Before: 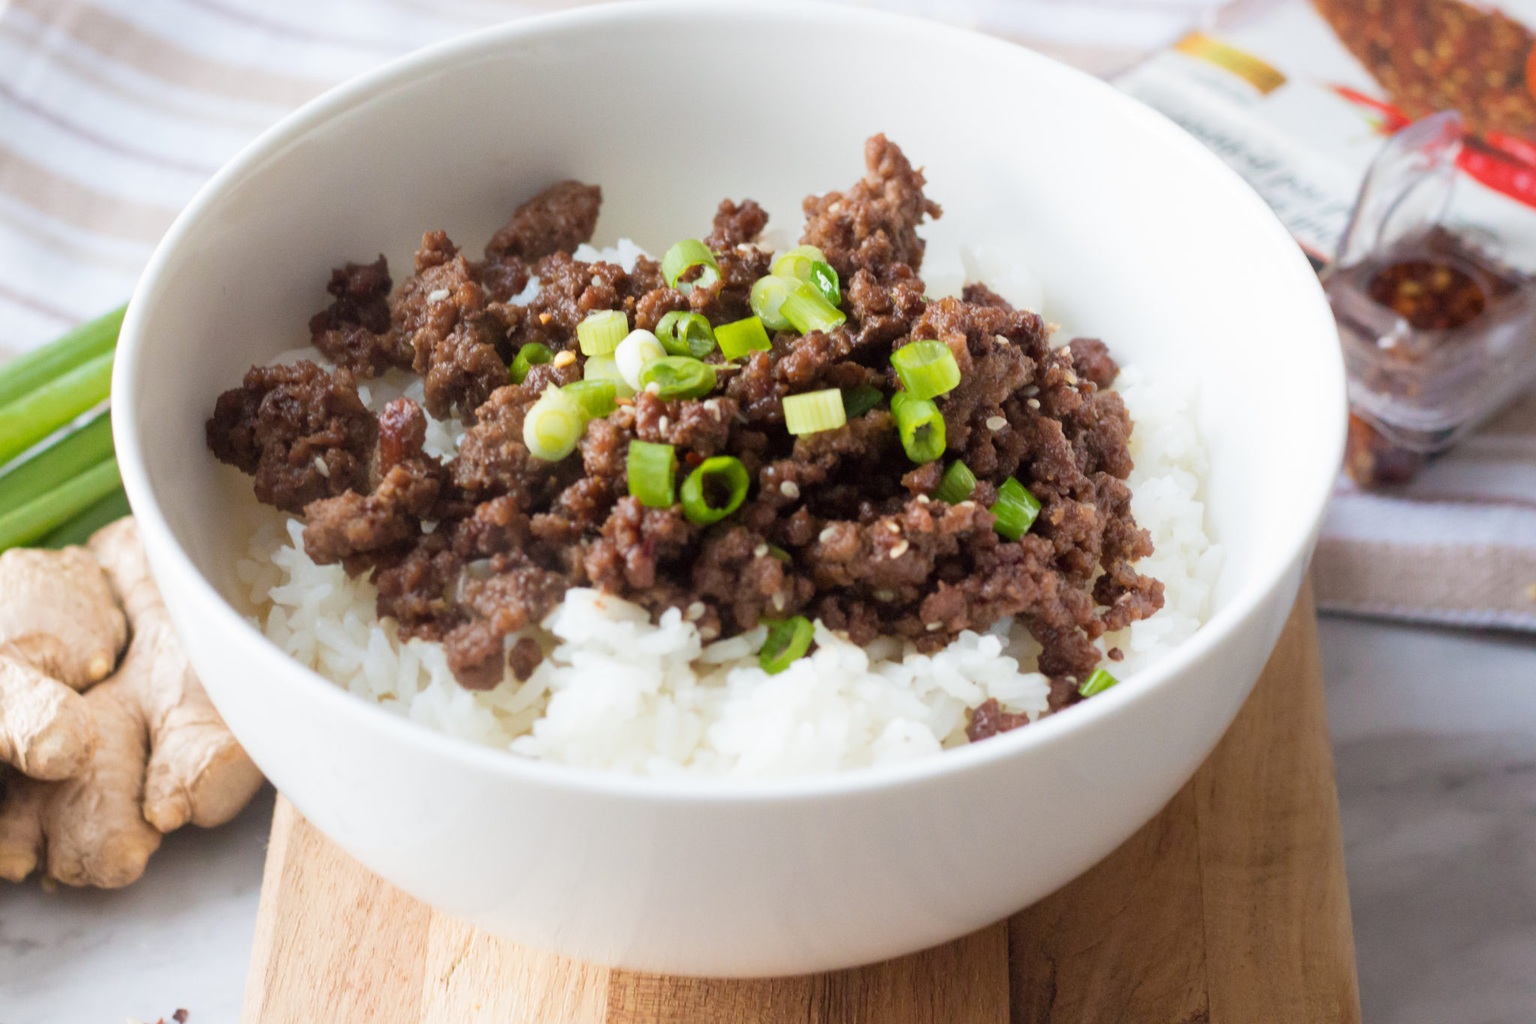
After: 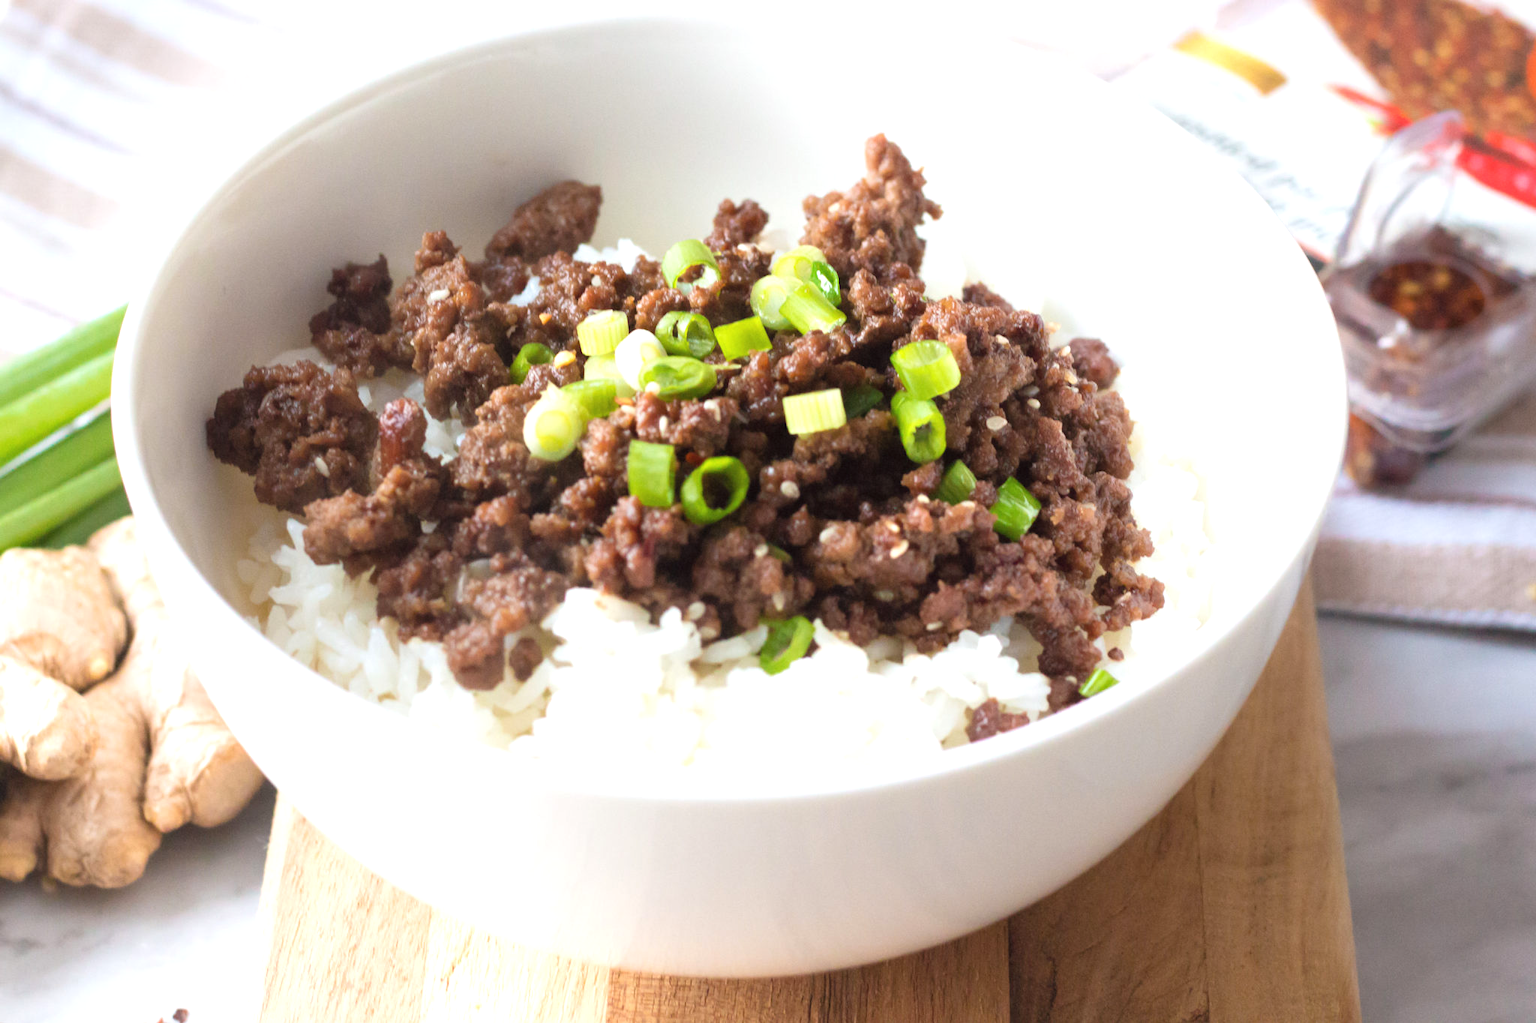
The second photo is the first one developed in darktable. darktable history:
exposure: black level correction -0.002, exposure 0.543 EV, compensate highlight preservation false
color correction: highlights a* 0.066, highlights b* -0.289
